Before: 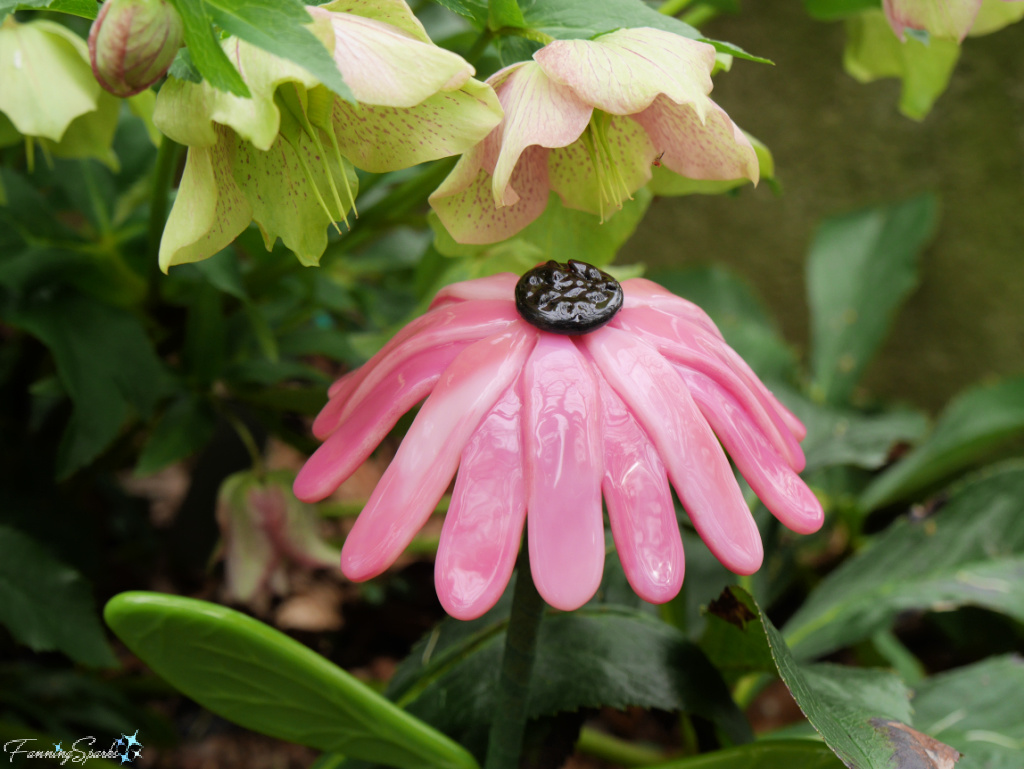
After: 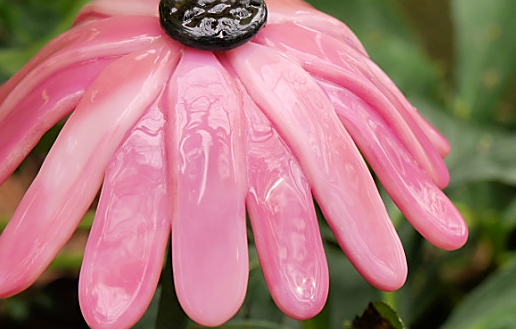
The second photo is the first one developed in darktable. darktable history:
color correction: highlights a* 3.69, highlights b* 5.12
crop: left 34.807%, top 37.01%, right 14.778%, bottom 20.107%
sharpen: radius 1.366, amount 1.263, threshold 0.739
